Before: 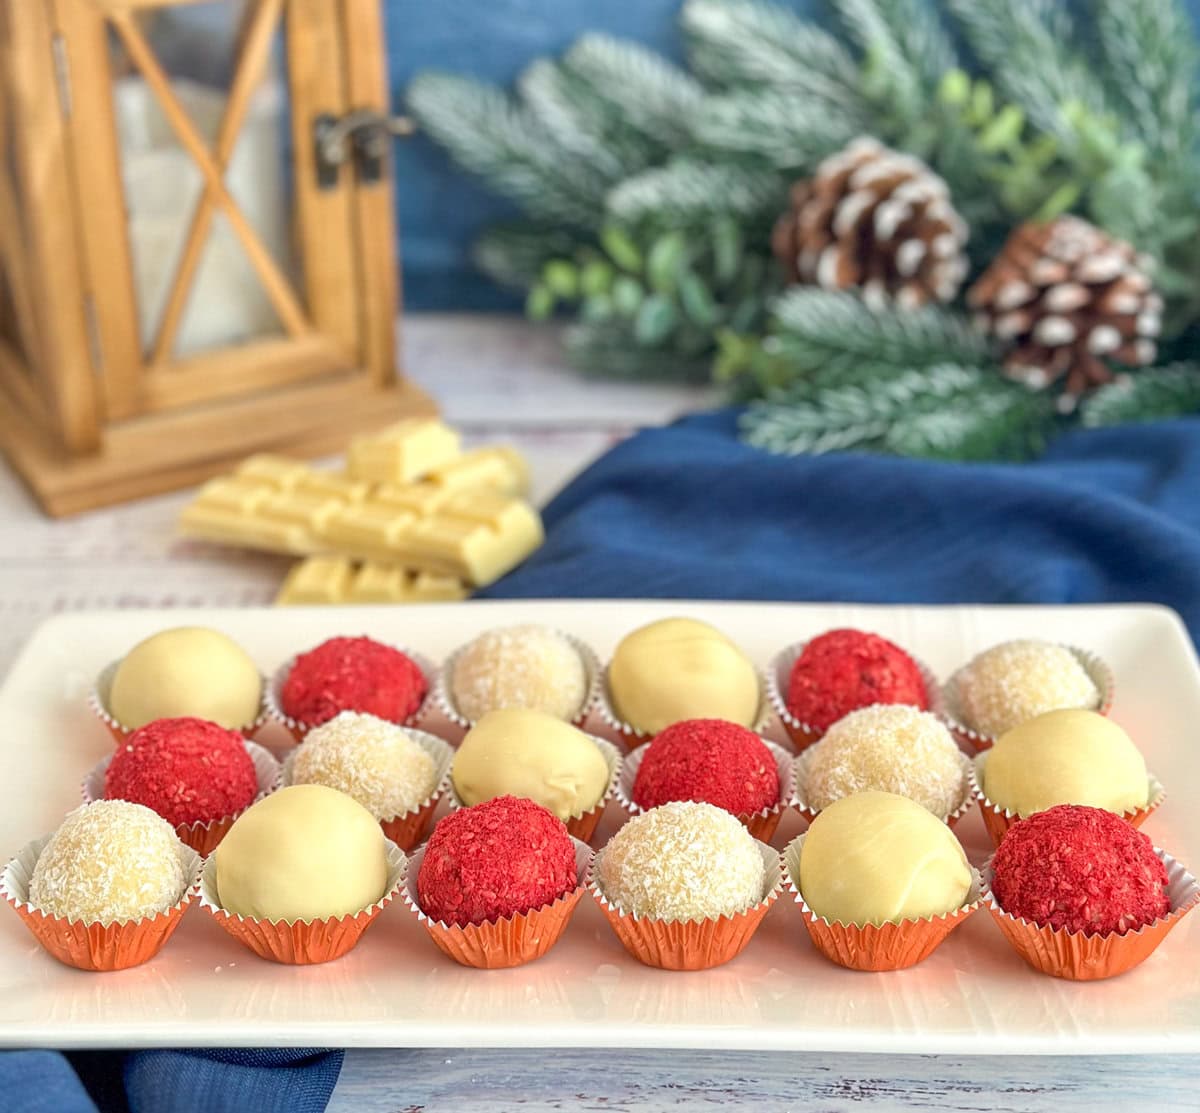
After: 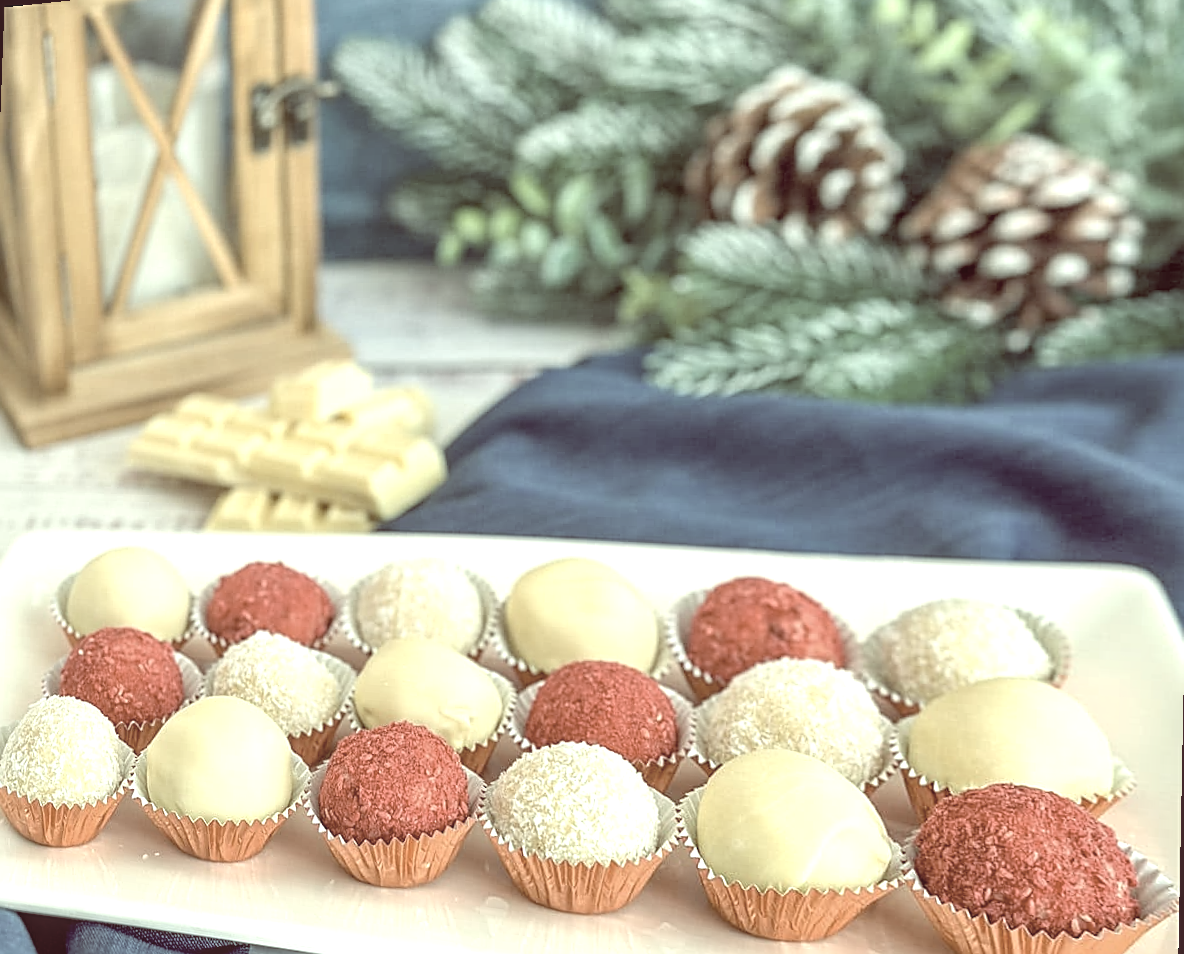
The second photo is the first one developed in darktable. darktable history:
sharpen: on, module defaults
color balance: lift [1, 1.015, 0.987, 0.985], gamma [1, 0.959, 1.042, 0.958], gain [0.927, 0.938, 1.072, 0.928], contrast 1.5%
rotate and perspective: rotation 1.69°, lens shift (vertical) -0.023, lens shift (horizontal) -0.291, crop left 0.025, crop right 0.988, crop top 0.092, crop bottom 0.842
contrast brightness saturation: brightness 0.18, saturation -0.5
exposure: black level correction 0, exposure 0.5 EV, compensate exposure bias true, compensate highlight preservation false
local contrast: on, module defaults
base curve: curves: ch0 [(0, 0) (0.303, 0.277) (1, 1)]
